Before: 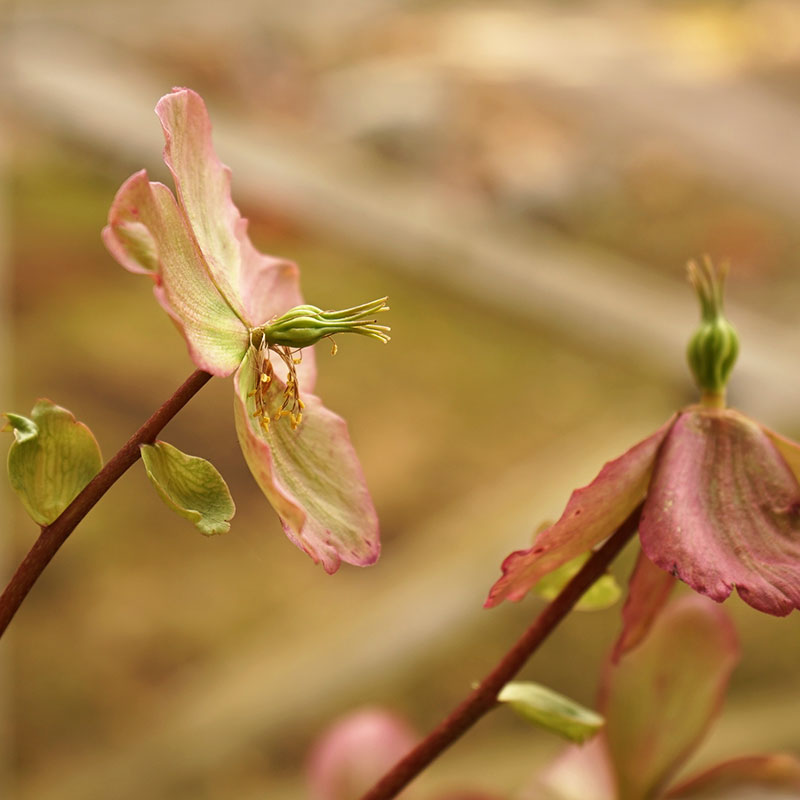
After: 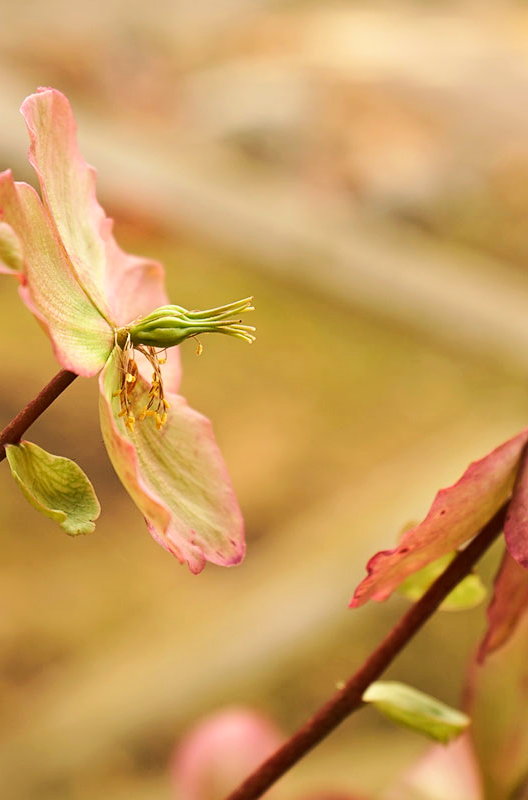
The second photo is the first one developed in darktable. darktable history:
crop: left 16.998%, right 16.941%
tone curve: curves: ch0 [(0, 0) (0.239, 0.248) (0.508, 0.606) (0.828, 0.878) (1, 1)]; ch1 [(0, 0) (0.401, 0.42) (0.442, 0.47) (0.492, 0.498) (0.511, 0.516) (0.555, 0.586) (0.681, 0.739) (1, 1)]; ch2 [(0, 0) (0.411, 0.433) (0.5, 0.504) (0.545, 0.574) (1, 1)], color space Lab, linked channels, preserve colors none
exposure: black level correction 0.001, compensate highlight preservation false
